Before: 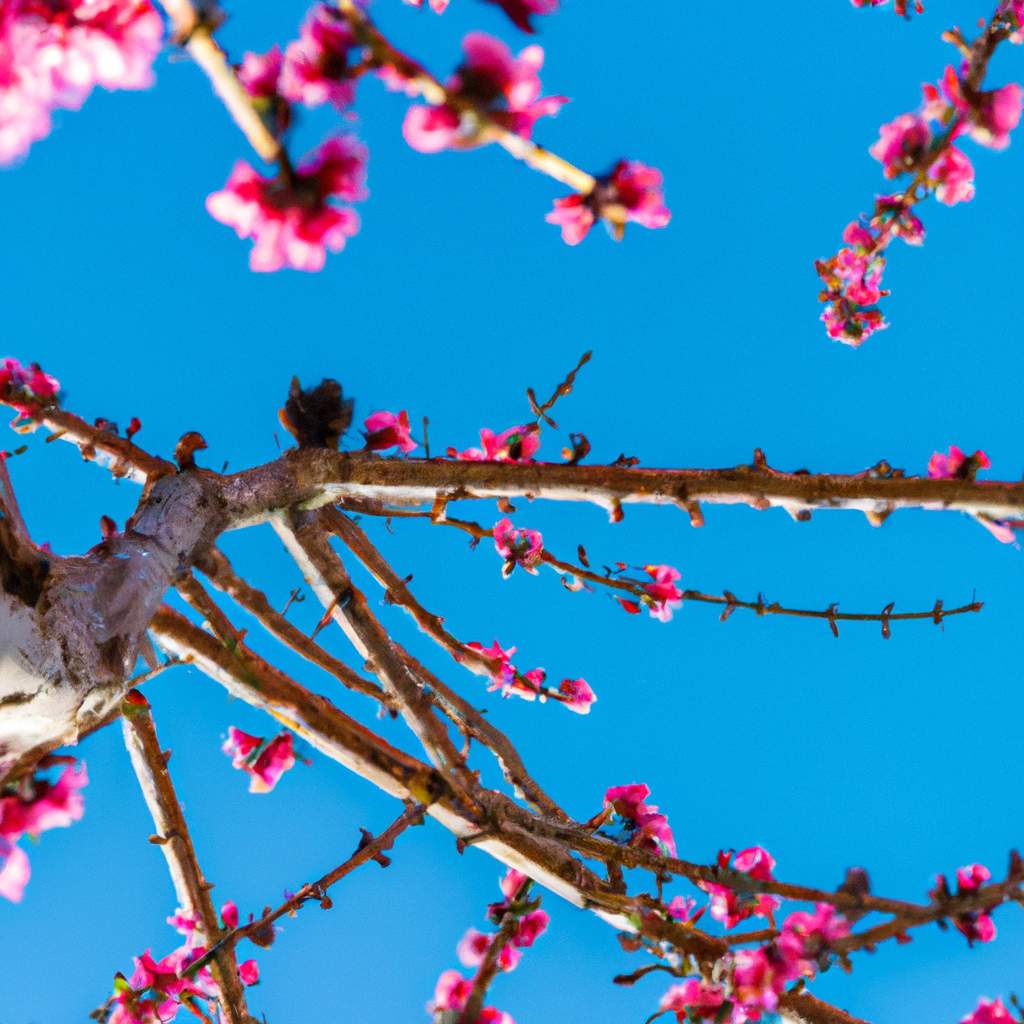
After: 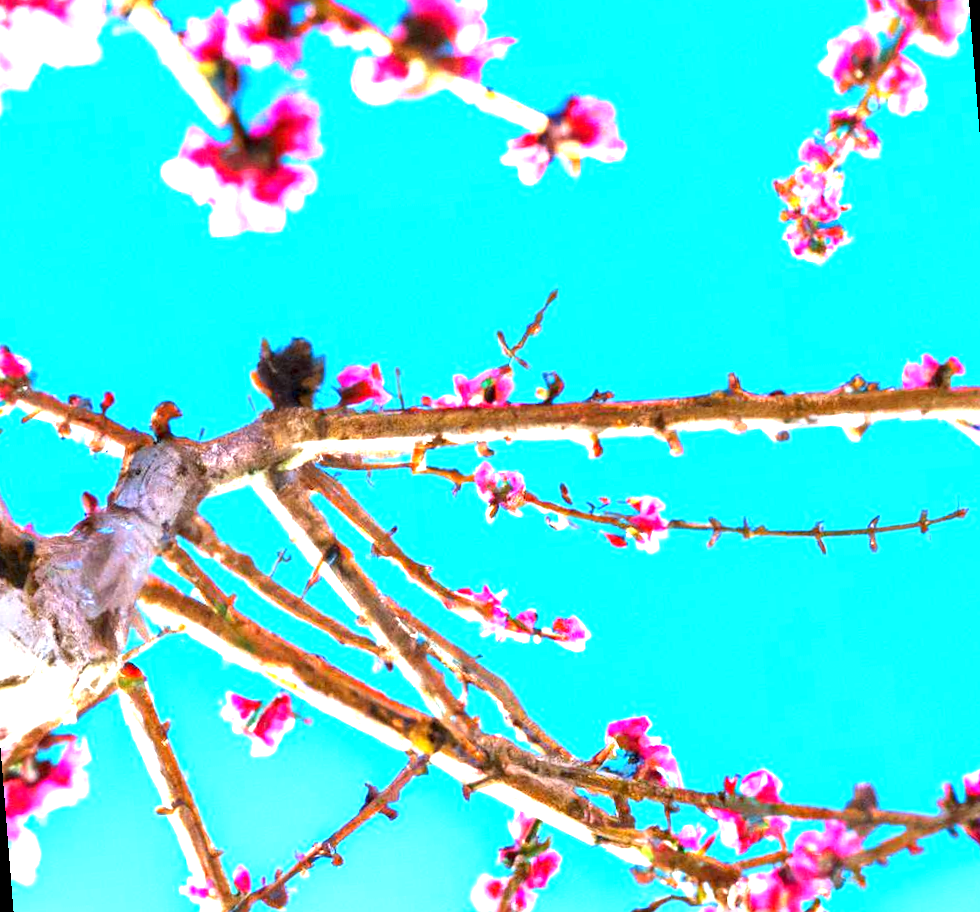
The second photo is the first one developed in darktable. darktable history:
rotate and perspective: rotation -4.57°, crop left 0.054, crop right 0.944, crop top 0.087, crop bottom 0.914
exposure: exposure 2 EV, compensate highlight preservation false
